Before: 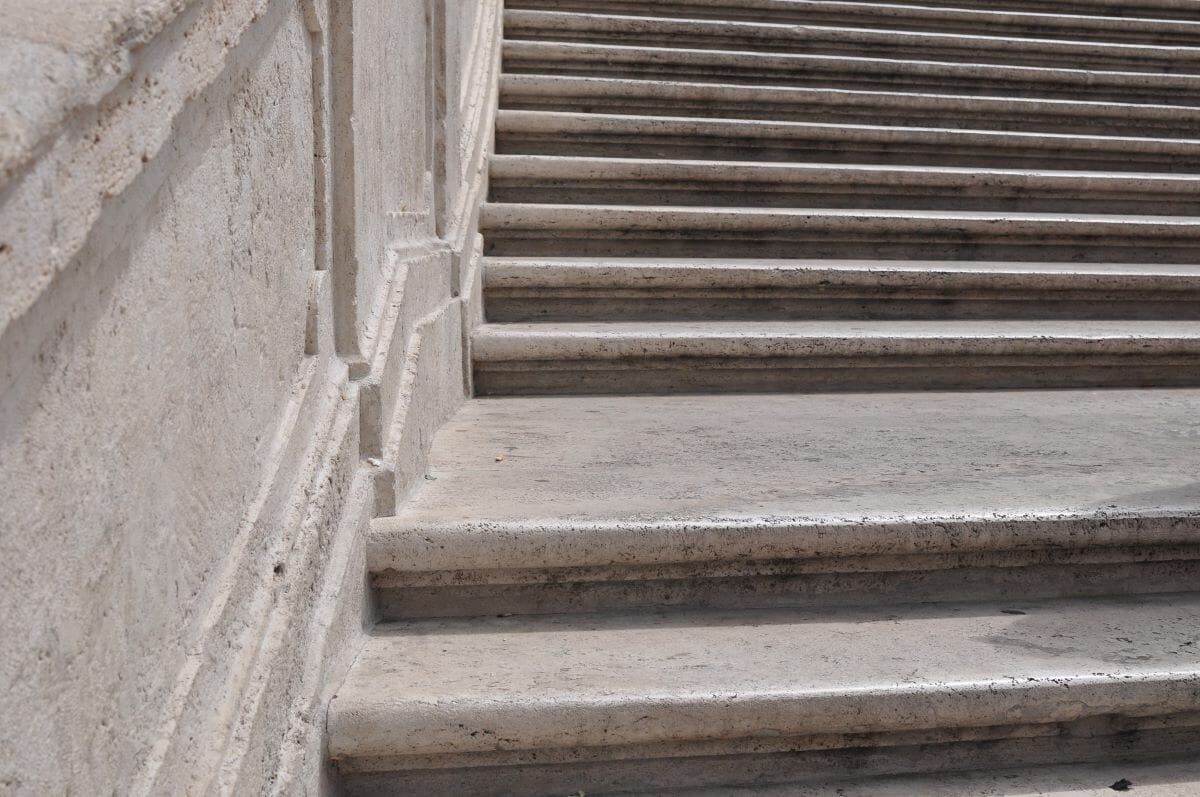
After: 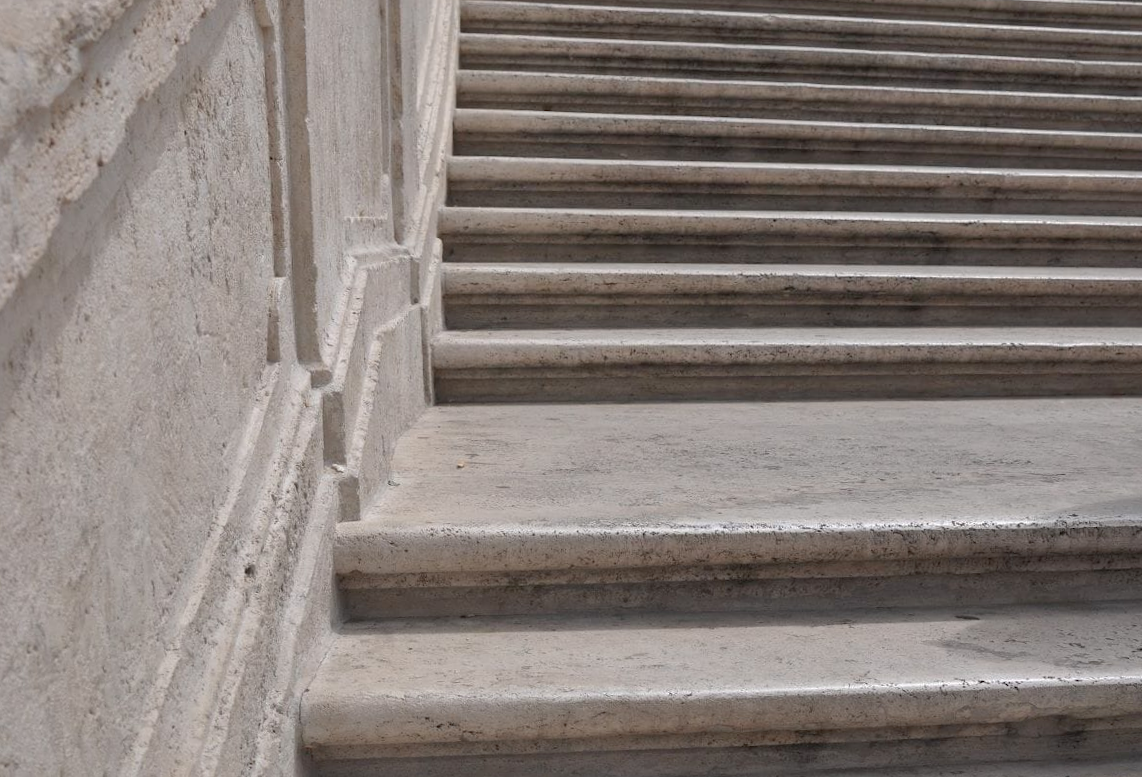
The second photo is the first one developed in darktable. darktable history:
shadows and highlights: on, module defaults
rotate and perspective: rotation 0.074°, lens shift (vertical) 0.096, lens shift (horizontal) -0.041, crop left 0.043, crop right 0.952, crop top 0.024, crop bottom 0.979
